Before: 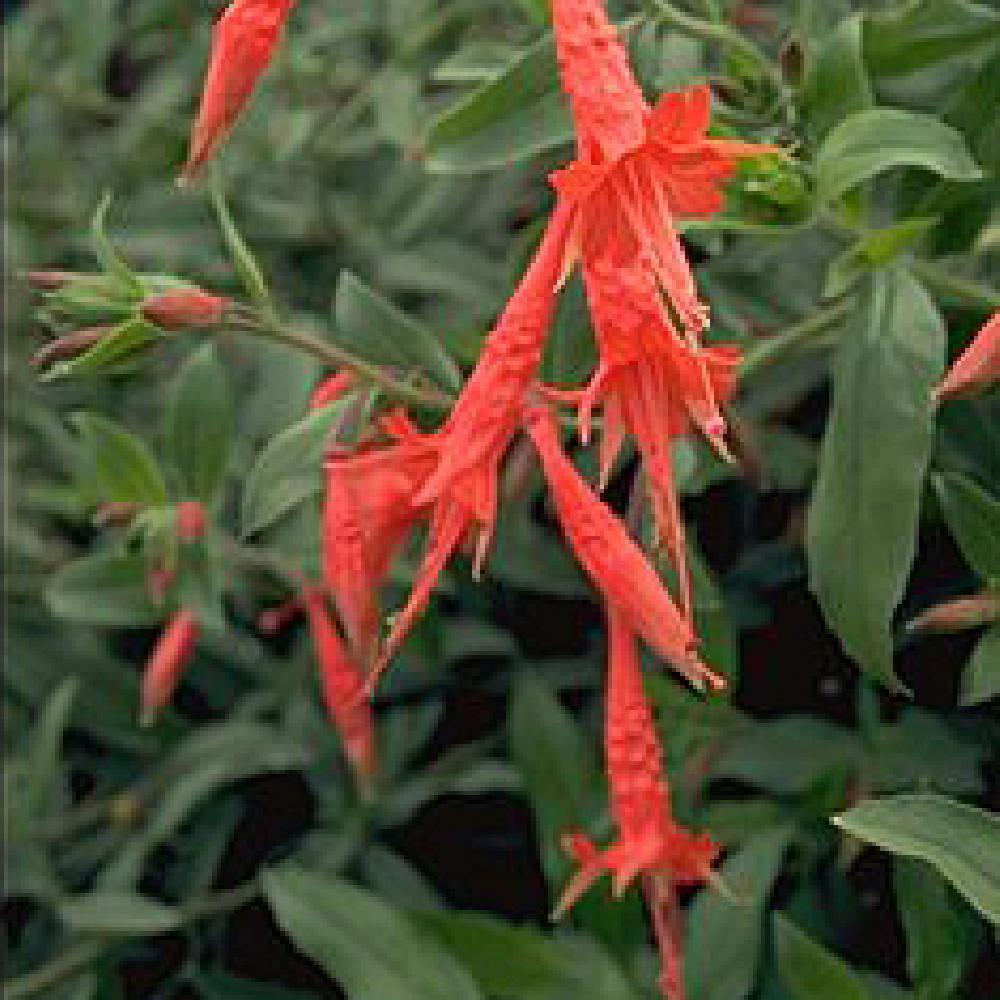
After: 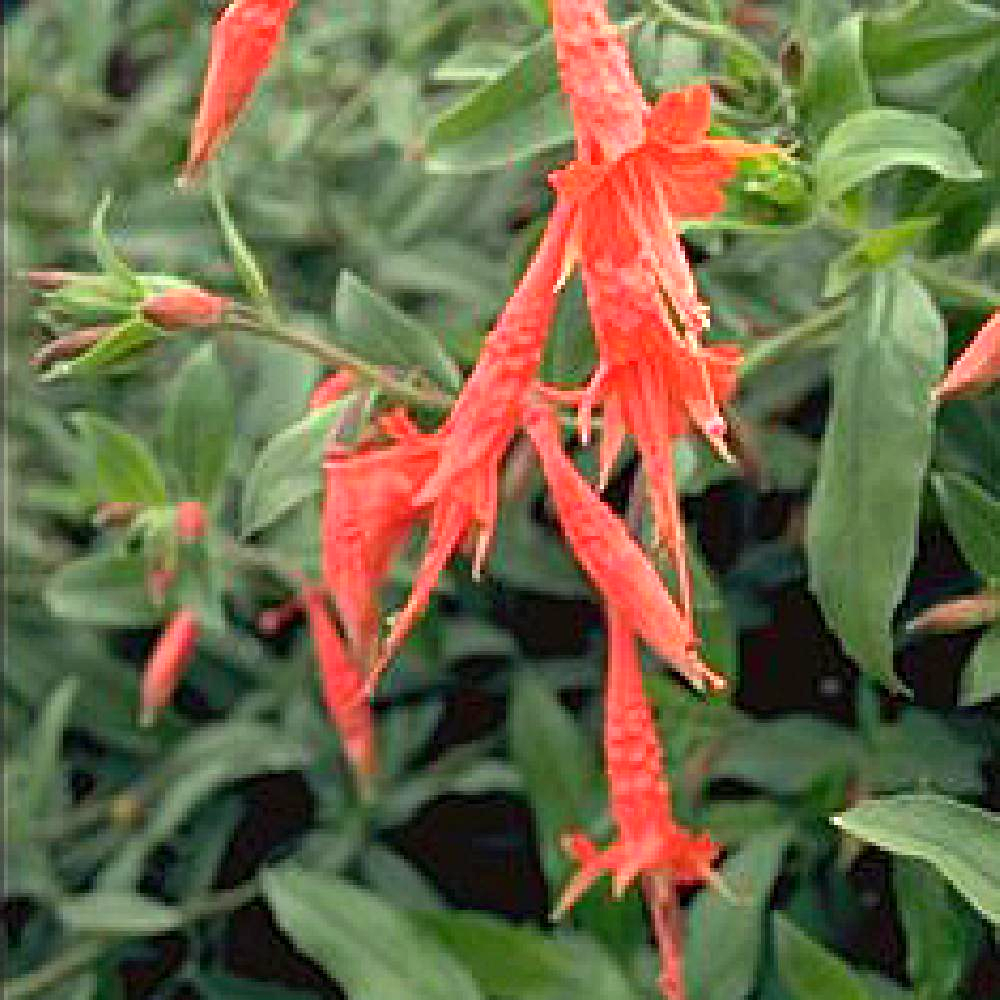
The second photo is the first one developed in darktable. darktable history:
exposure: black level correction 0.001, exposure 0.956 EV, compensate highlight preservation false
